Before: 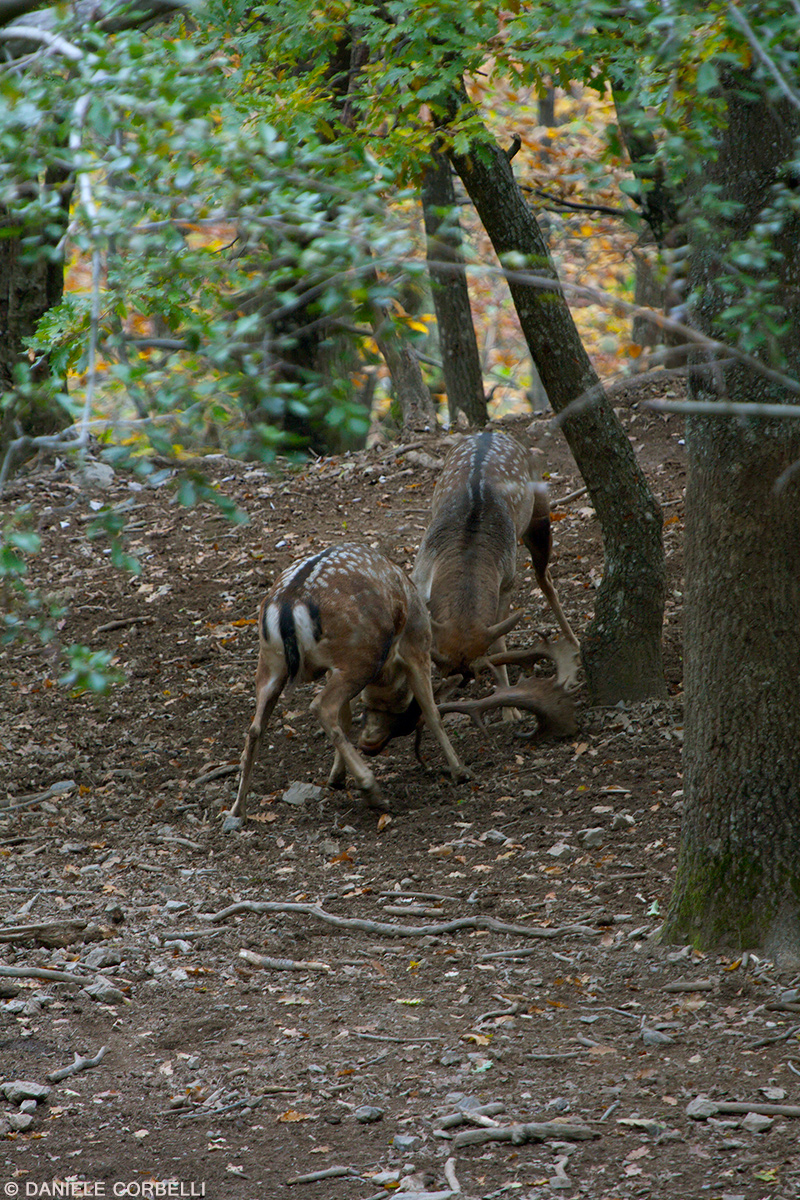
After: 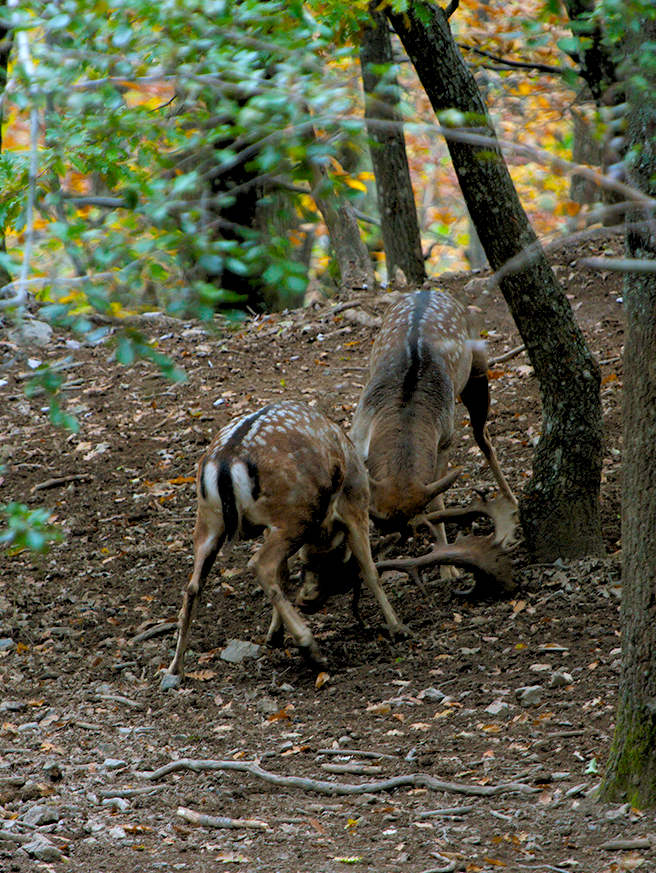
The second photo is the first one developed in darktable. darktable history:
crop: left 7.856%, top 11.836%, right 10.12%, bottom 15.387%
color balance rgb: perceptual saturation grading › global saturation 20%, global vibrance 20%
rgb levels: levels [[0.013, 0.434, 0.89], [0, 0.5, 1], [0, 0.5, 1]]
